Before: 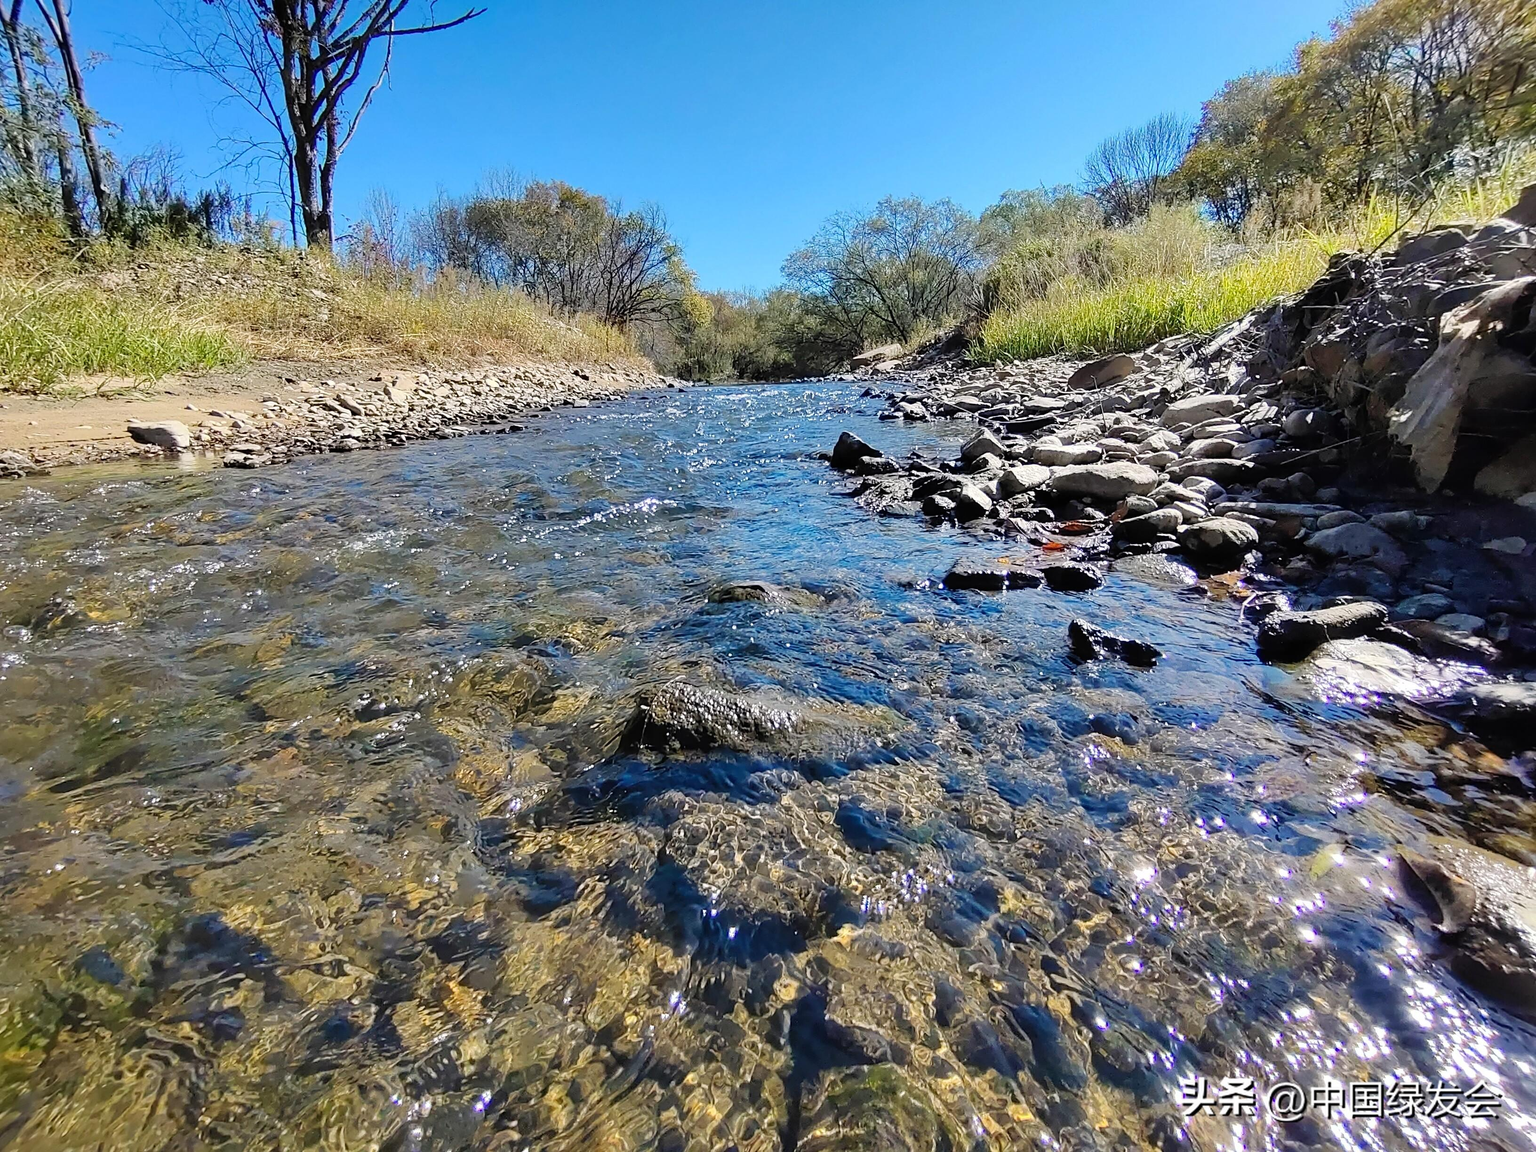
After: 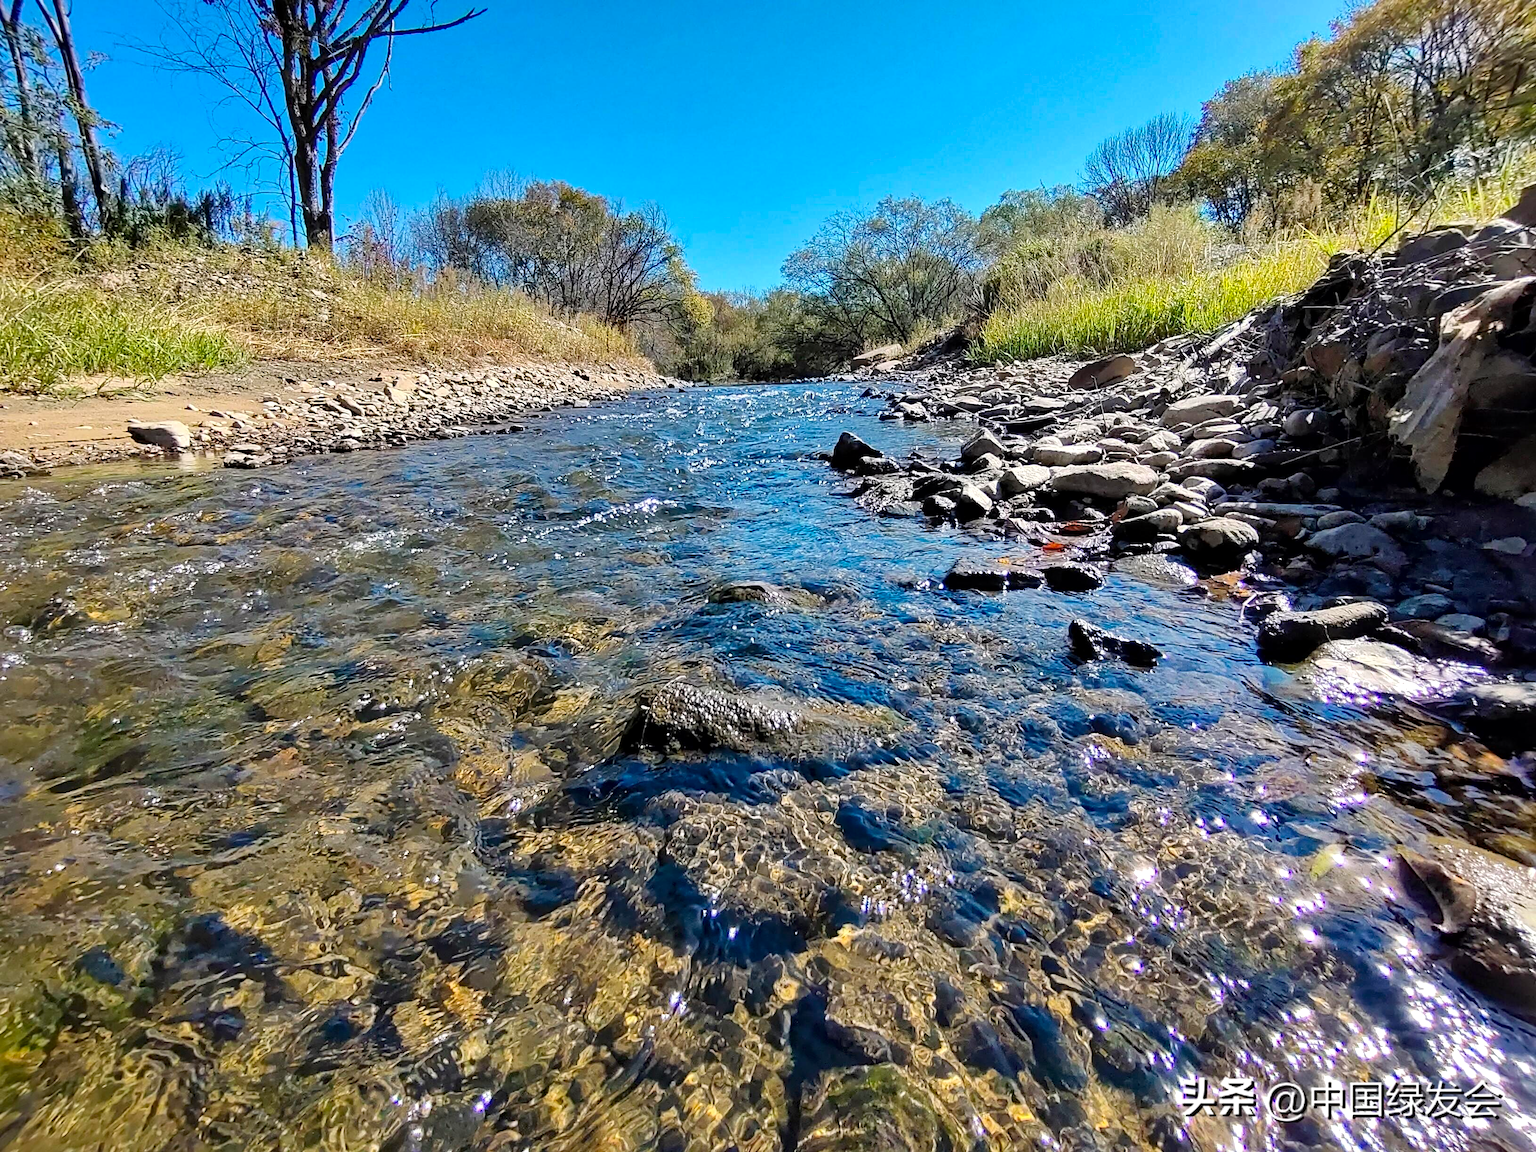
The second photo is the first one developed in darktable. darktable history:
local contrast: mode bilateral grid, contrast 20, coarseness 50, detail 144%, midtone range 0.2
haze removal: compatibility mode true, adaptive false
